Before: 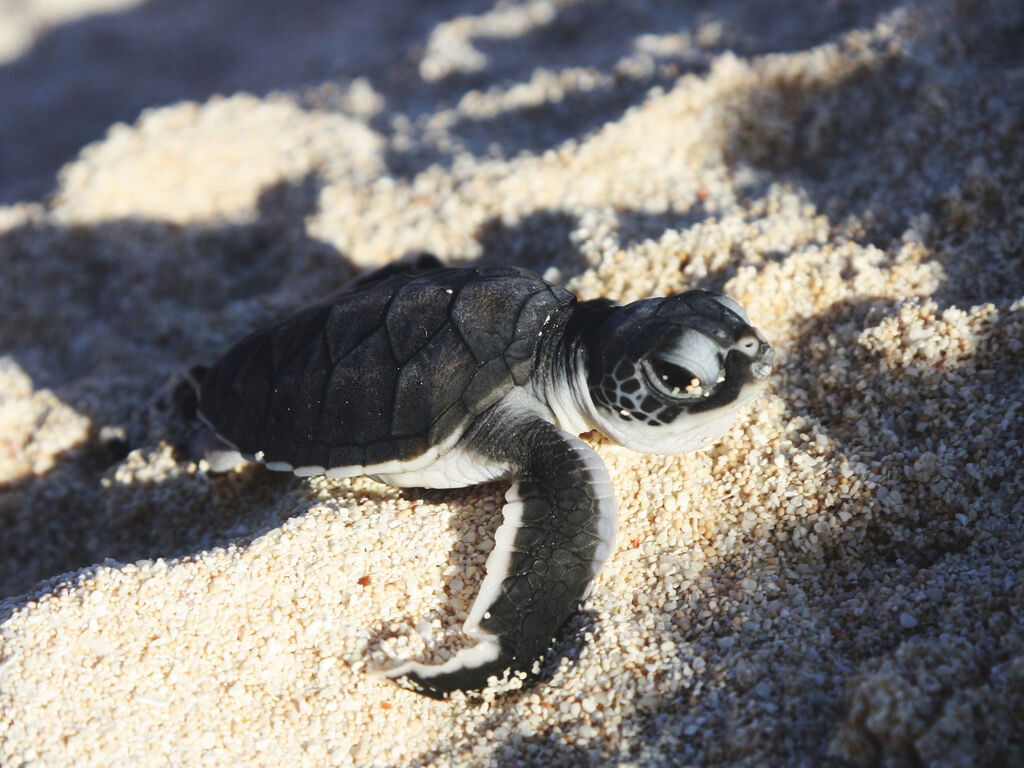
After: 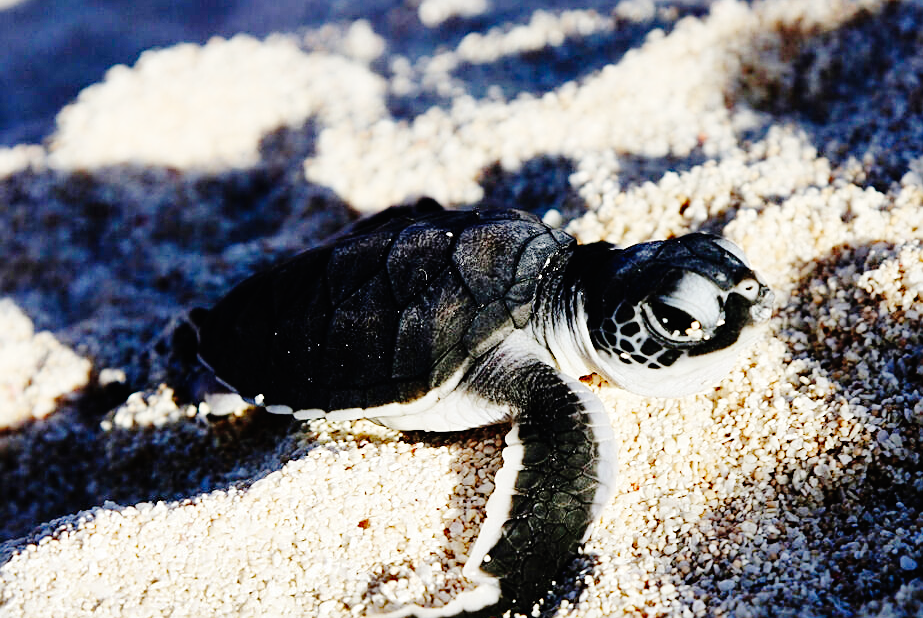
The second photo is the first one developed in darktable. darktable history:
crop: top 7.456%, right 9.824%, bottom 12.075%
sharpen: on, module defaults
base curve: curves: ch0 [(0, 0) (0.036, 0.01) (0.123, 0.254) (0.258, 0.504) (0.507, 0.748) (1, 1)], preserve colors none
color zones: curves: ch0 [(0, 0.5) (0.143, 0.5) (0.286, 0.5) (0.429, 0.5) (0.62, 0.489) (0.714, 0.445) (0.844, 0.496) (1, 0.5)]; ch1 [(0, 0.5) (0.143, 0.5) (0.286, 0.5) (0.429, 0.5) (0.571, 0.5) (0.714, 0.523) (0.857, 0.5) (1, 0.5)]
shadows and highlights: shadows 24.57, highlights -76.97, soften with gaussian
